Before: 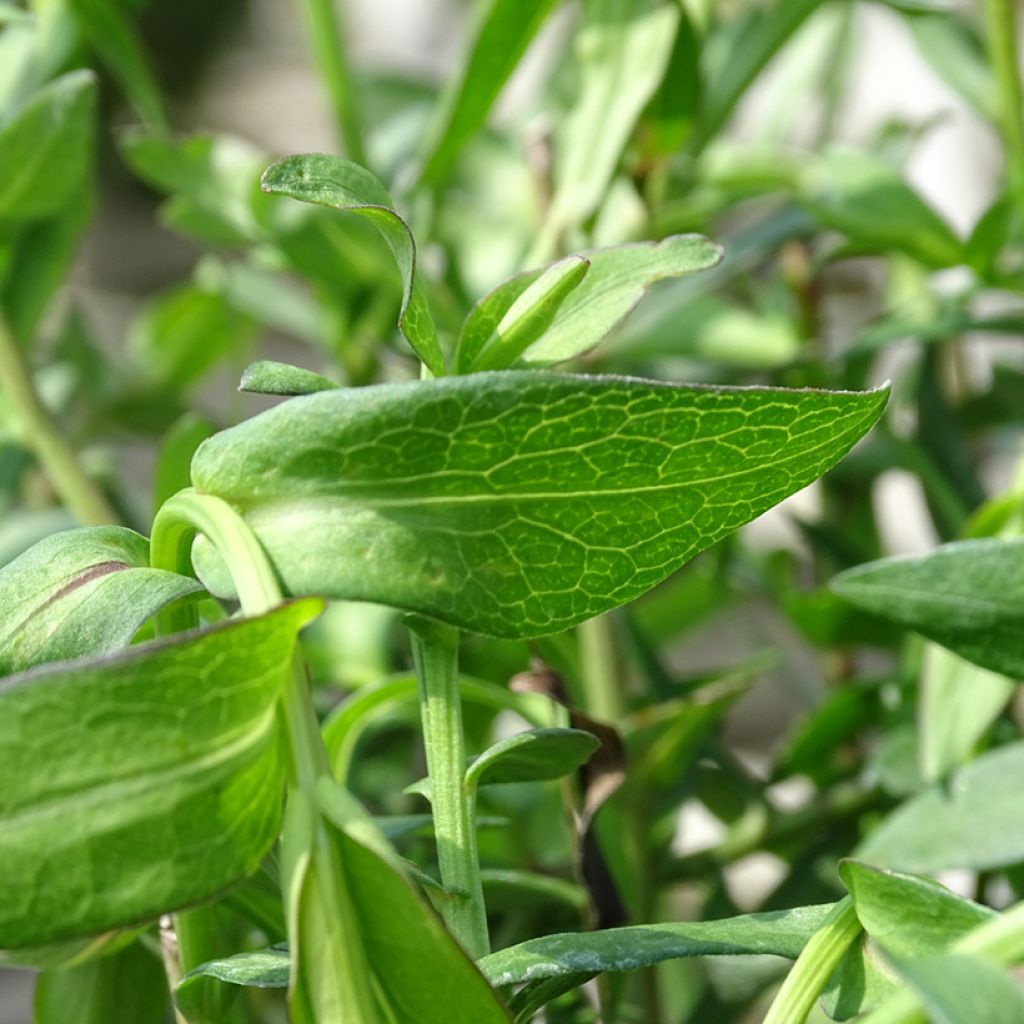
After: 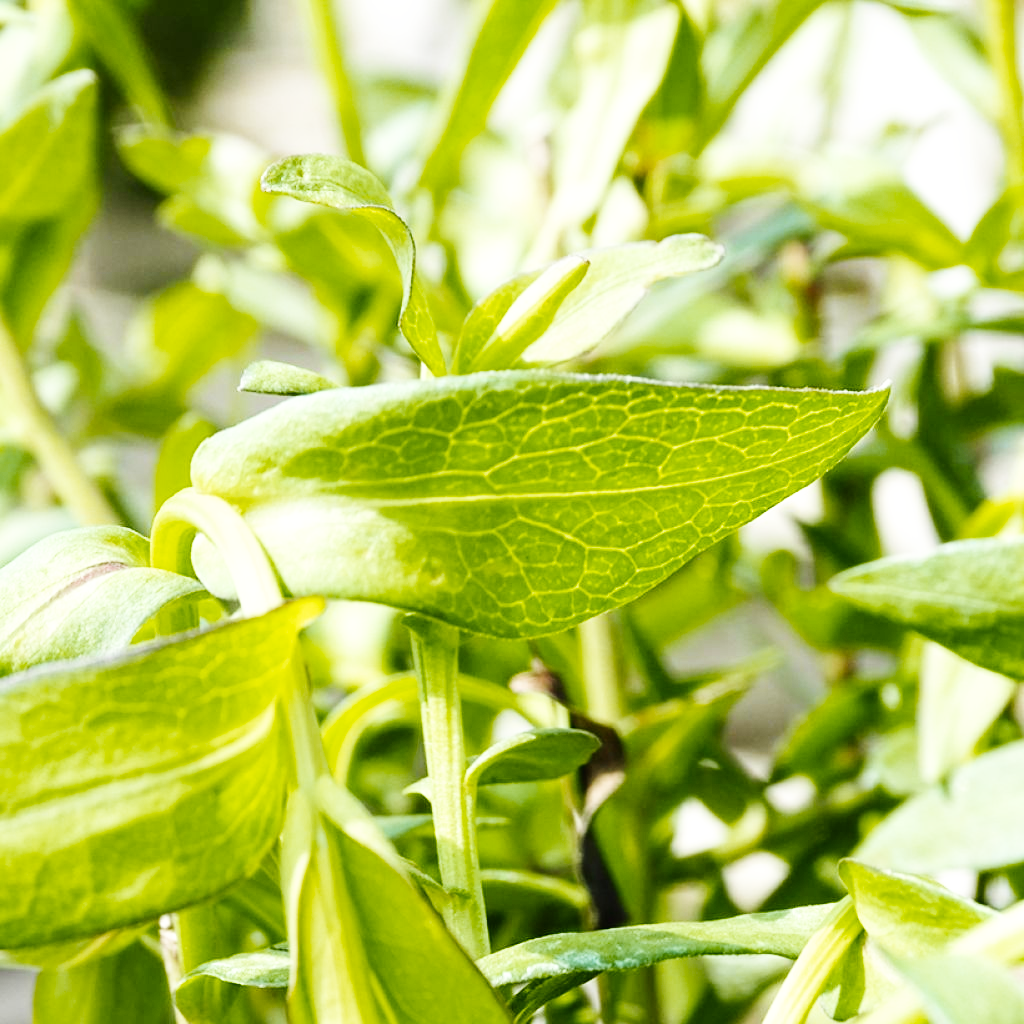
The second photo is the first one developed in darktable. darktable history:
base curve: curves: ch0 [(0, 0.003) (0.001, 0.002) (0.006, 0.004) (0.02, 0.022) (0.048, 0.086) (0.094, 0.234) (0.162, 0.431) (0.258, 0.629) (0.385, 0.8) (0.548, 0.918) (0.751, 0.988) (1, 1)], preserve colors none
color zones: curves: ch0 [(0.254, 0.492) (0.724, 0.62)]; ch1 [(0.25, 0.528) (0.719, 0.796)]; ch2 [(0, 0.472) (0.25, 0.5) (0.73, 0.184)]
